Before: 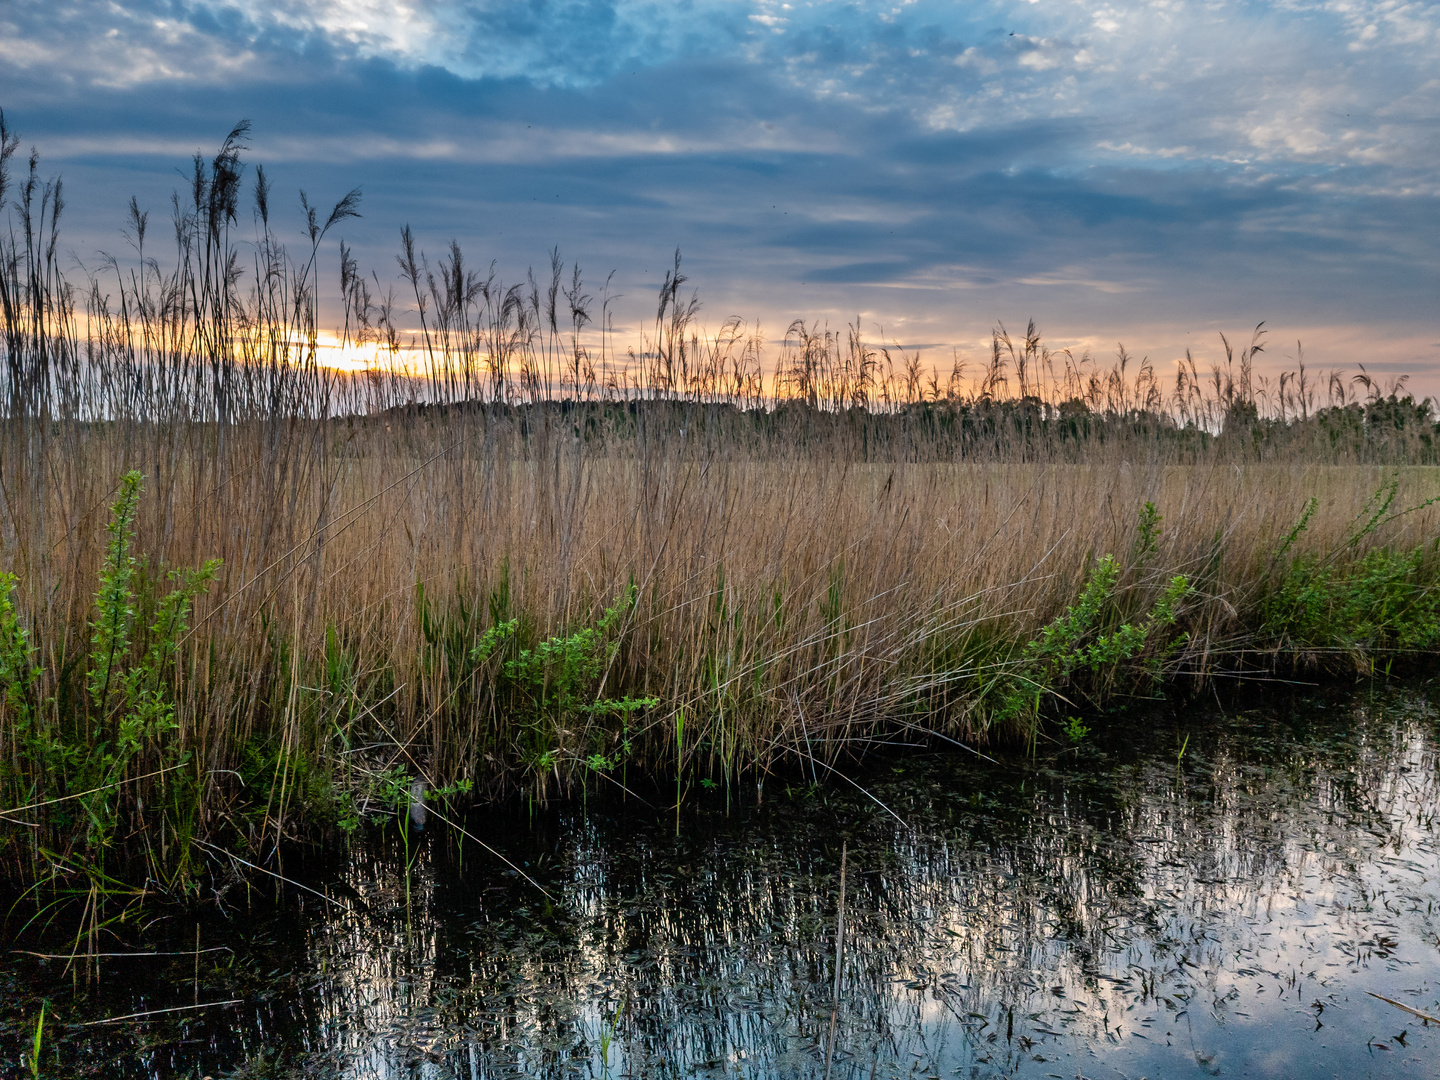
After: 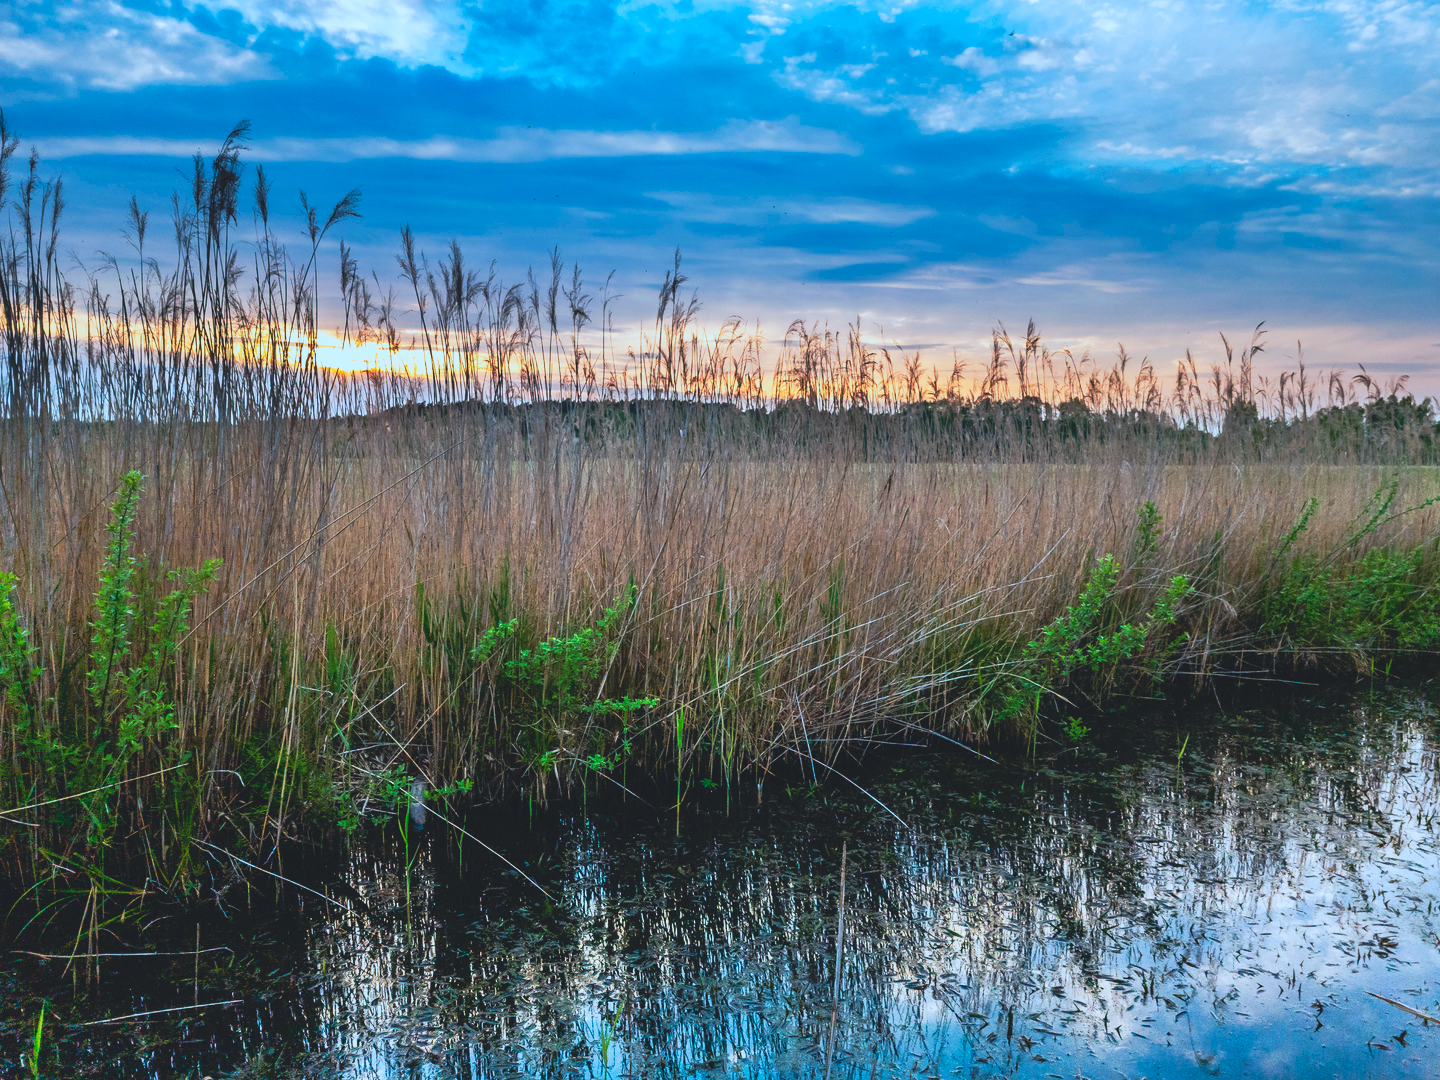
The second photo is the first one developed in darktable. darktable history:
contrast brightness saturation: contrast -0.172, saturation 0.19
color correction: highlights a* -8.79, highlights b* -23.91
tone curve: curves: ch0 [(0, 0.038) (0.193, 0.212) (0.461, 0.502) (0.629, 0.731) (0.838, 0.916) (1, 0.967)]; ch1 [(0, 0) (0.35, 0.356) (0.45, 0.453) (0.504, 0.503) (0.532, 0.524) (0.558, 0.559) (0.735, 0.762) (1, 1)]; ch2 [(0, 0) (0.281, 0.266) (0.456, 0.469) (0.5, 0.5) (0.533, 0.545) (0.606, 0.607) (0.646, 0.654) (1, 1)], preserve colors none
